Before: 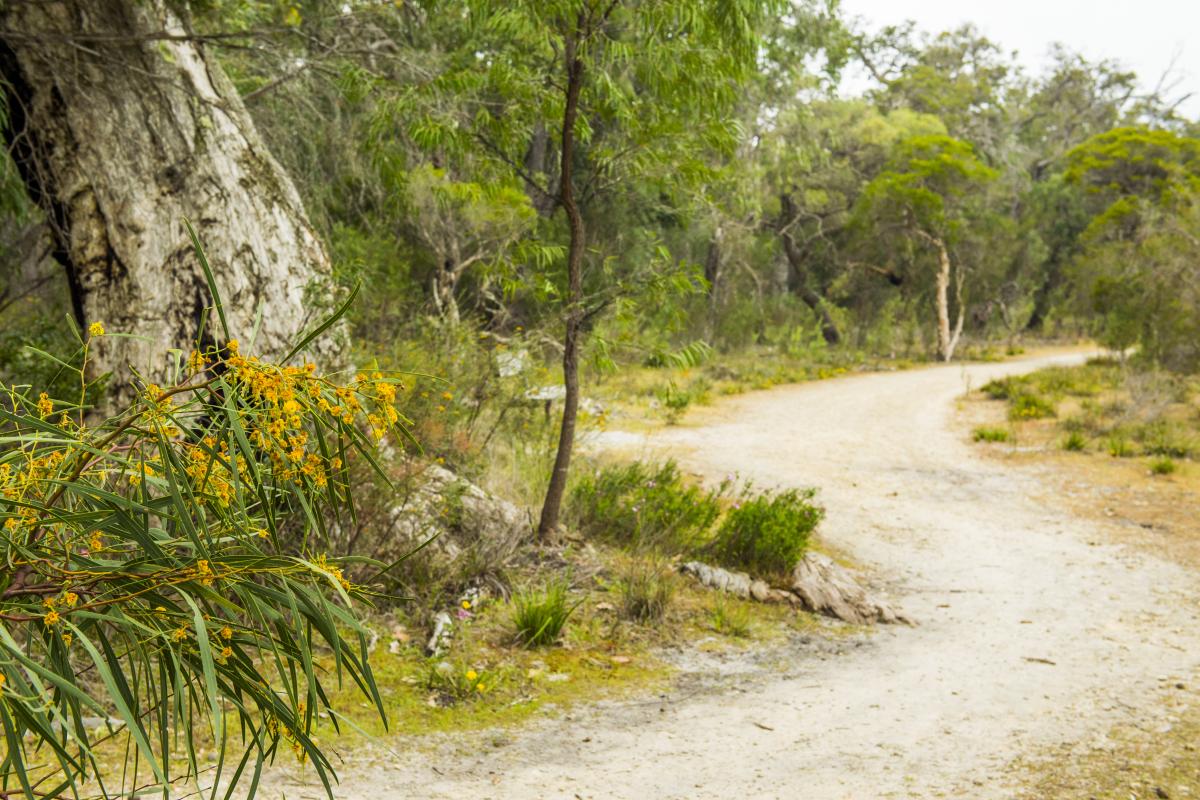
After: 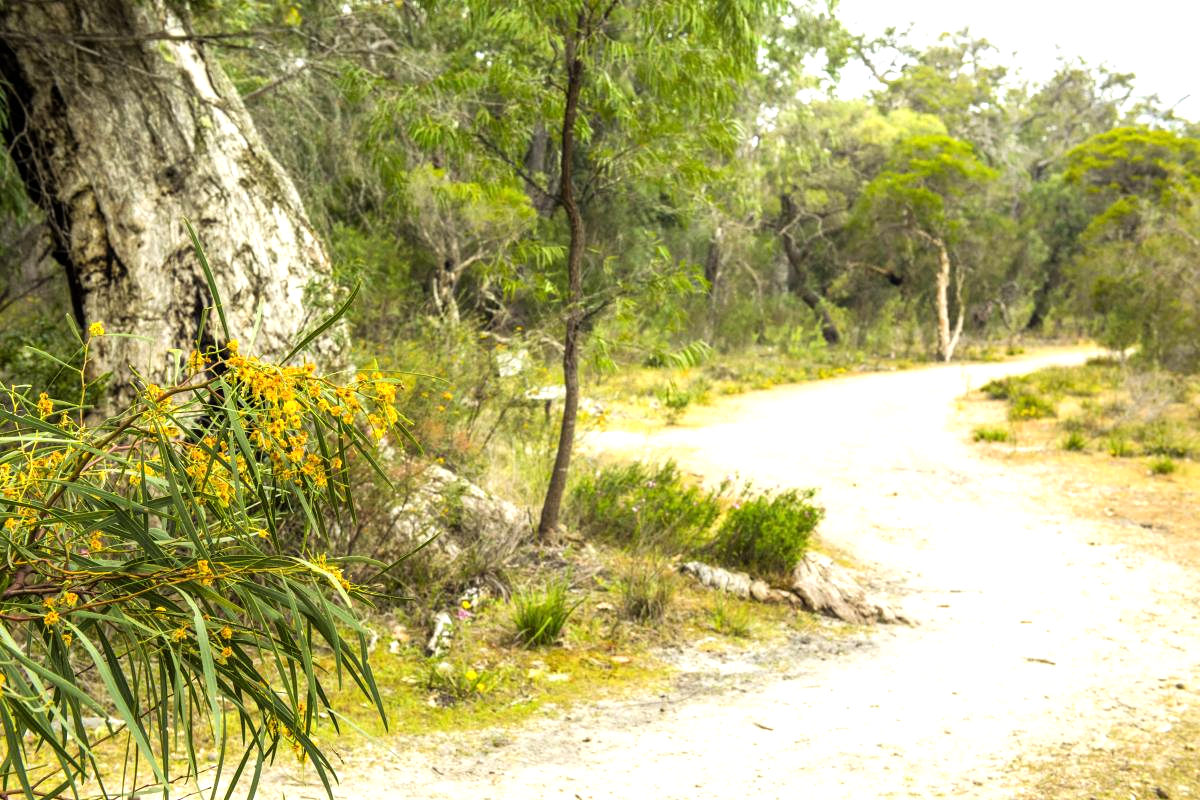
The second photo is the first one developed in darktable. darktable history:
tone equalizer: -8 EV -0.736 EV, -7 EV -0.667 EV, -6 EV -0.562 EV, -5 EV -0.422 EV, -3 EV 0.4 EV, -2 EV 0.6 EV, -1 EV 0.689 EV, +0 EV 0.724 EV
